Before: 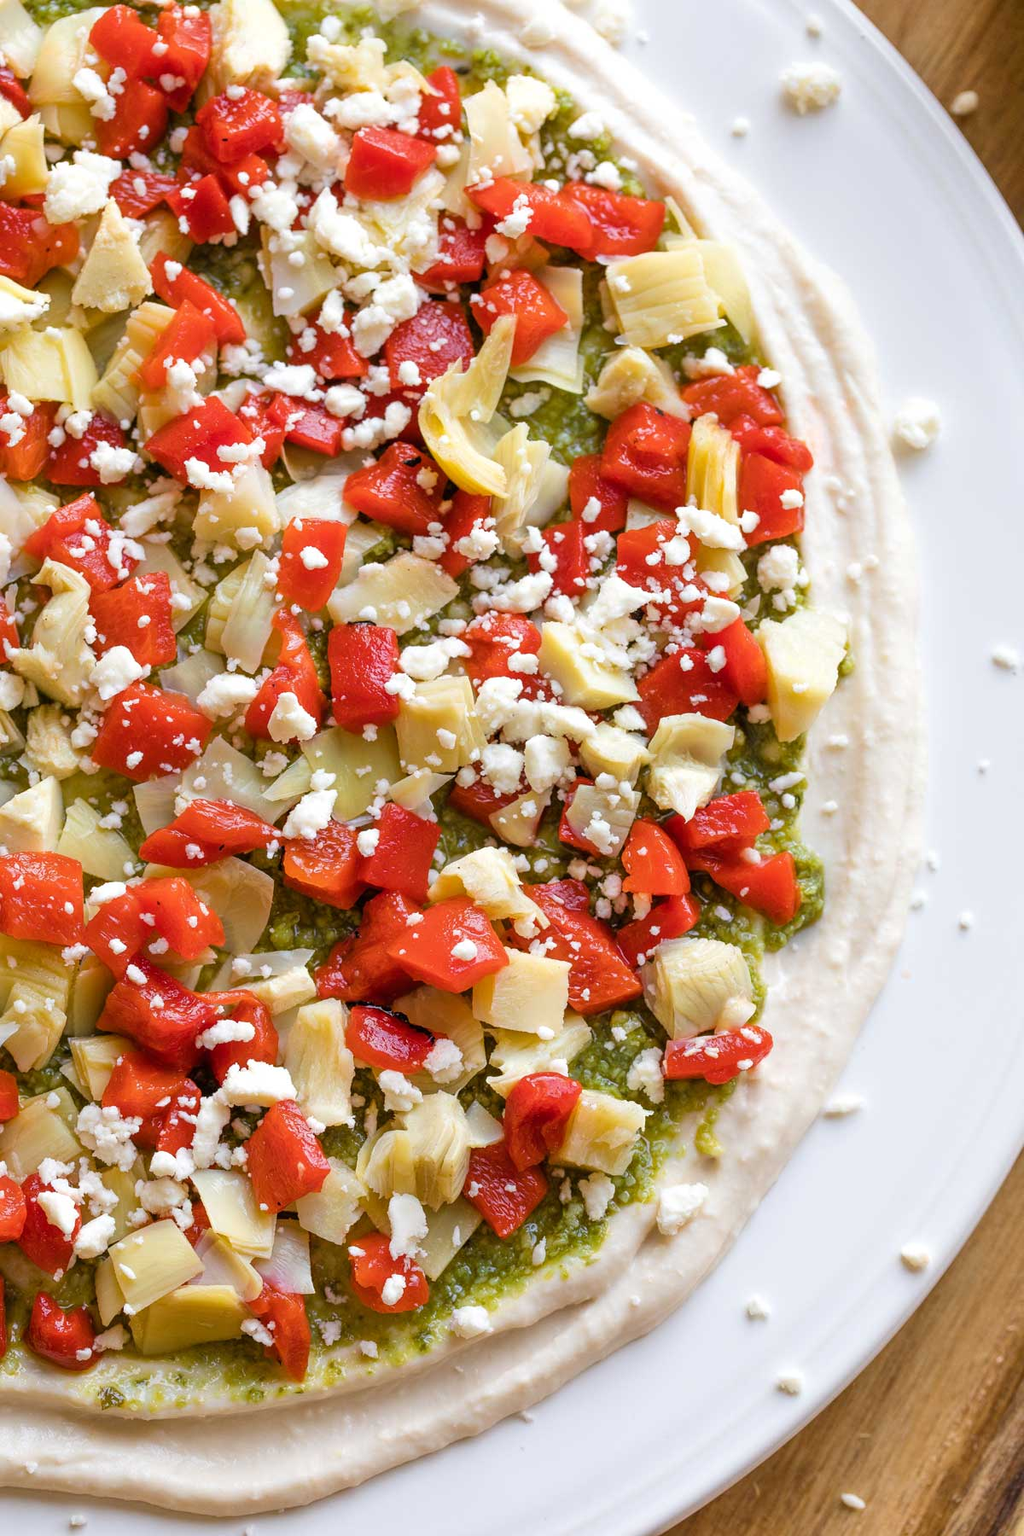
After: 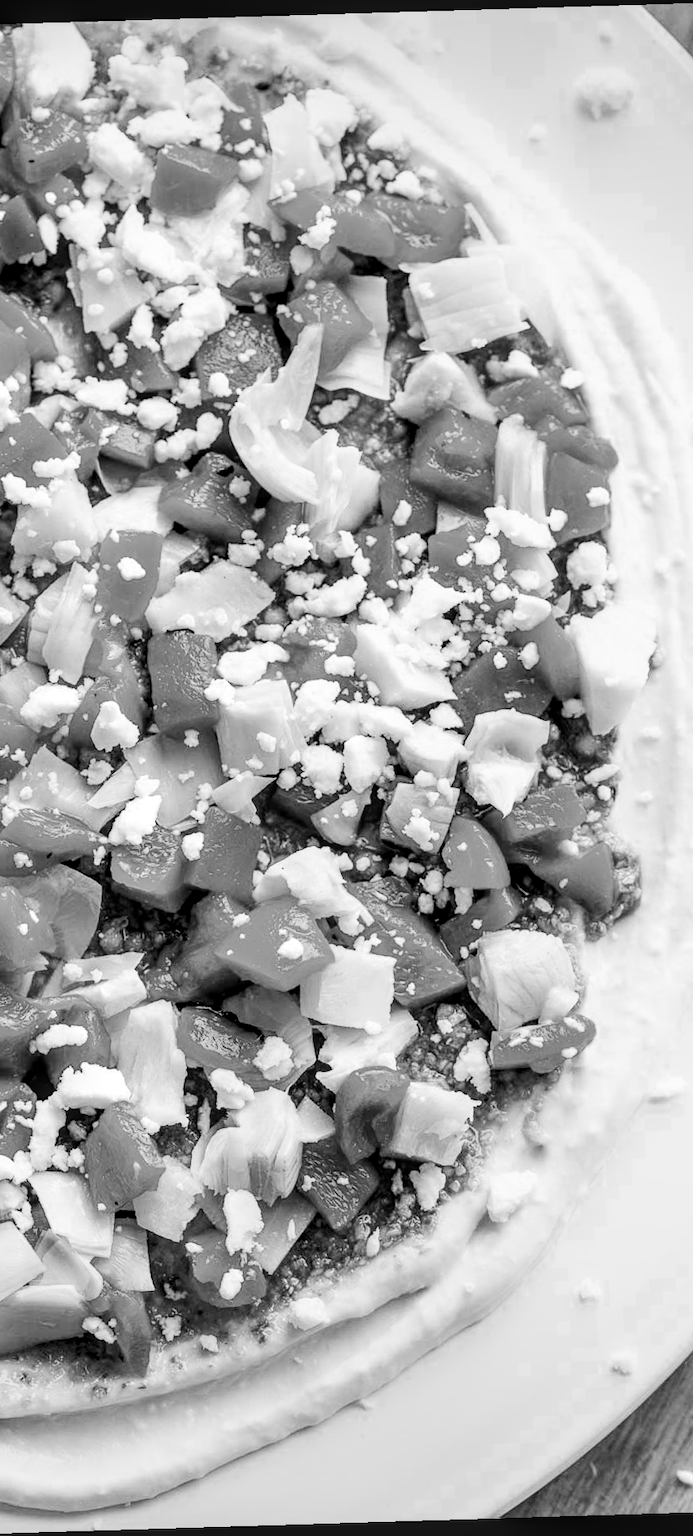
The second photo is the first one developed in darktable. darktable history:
filmic rgb: threshold 3 EV, hardness 4.17, latitude 50%, contrast 1.1, preserve chrominance max RGB, color science v6 (2022), contrast in shadows safe, contrast in highlights safe, enable highlight reconstruction true
local contrast: detail 130%
contrast equalizer: y [[0.5, 0.488, 0.462, 0.461, 0.491, 0.5], [0.5 ×6], [0.5 ×6], [0 ×6], [0 ×6]]
contrast brightness saturation: saturation -1
rotate and perspective: rotation -1.75°, automatic cropping off
tone equalizer: -8 EV -1.08 EV, -7 EV -1.01 EV, -6 EV -0.867 EV, -5 EV -0.578 EV, -3 EV 0.578 EV, -2 EV 0.867 EV, -1 EV 1.01 EV, +0 EV 1.08 EV, edges refinement/feathering 500, mask exposure compensation -1.57 EV, preserve details no
crop and rotate: left 18.442%, right 15.508%
